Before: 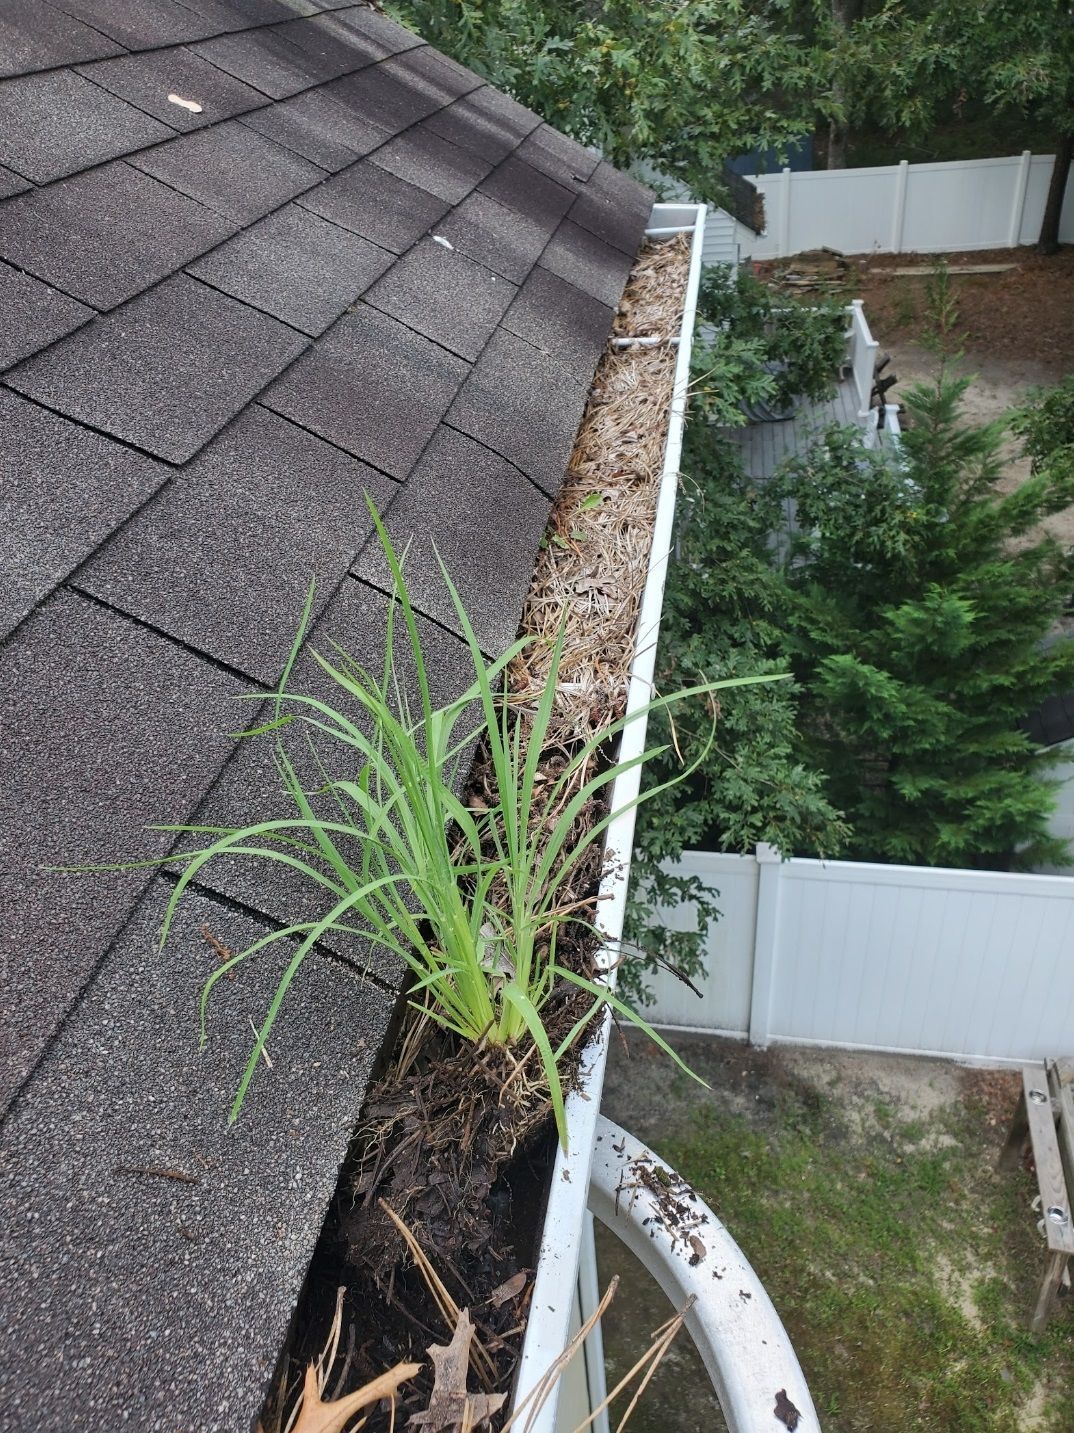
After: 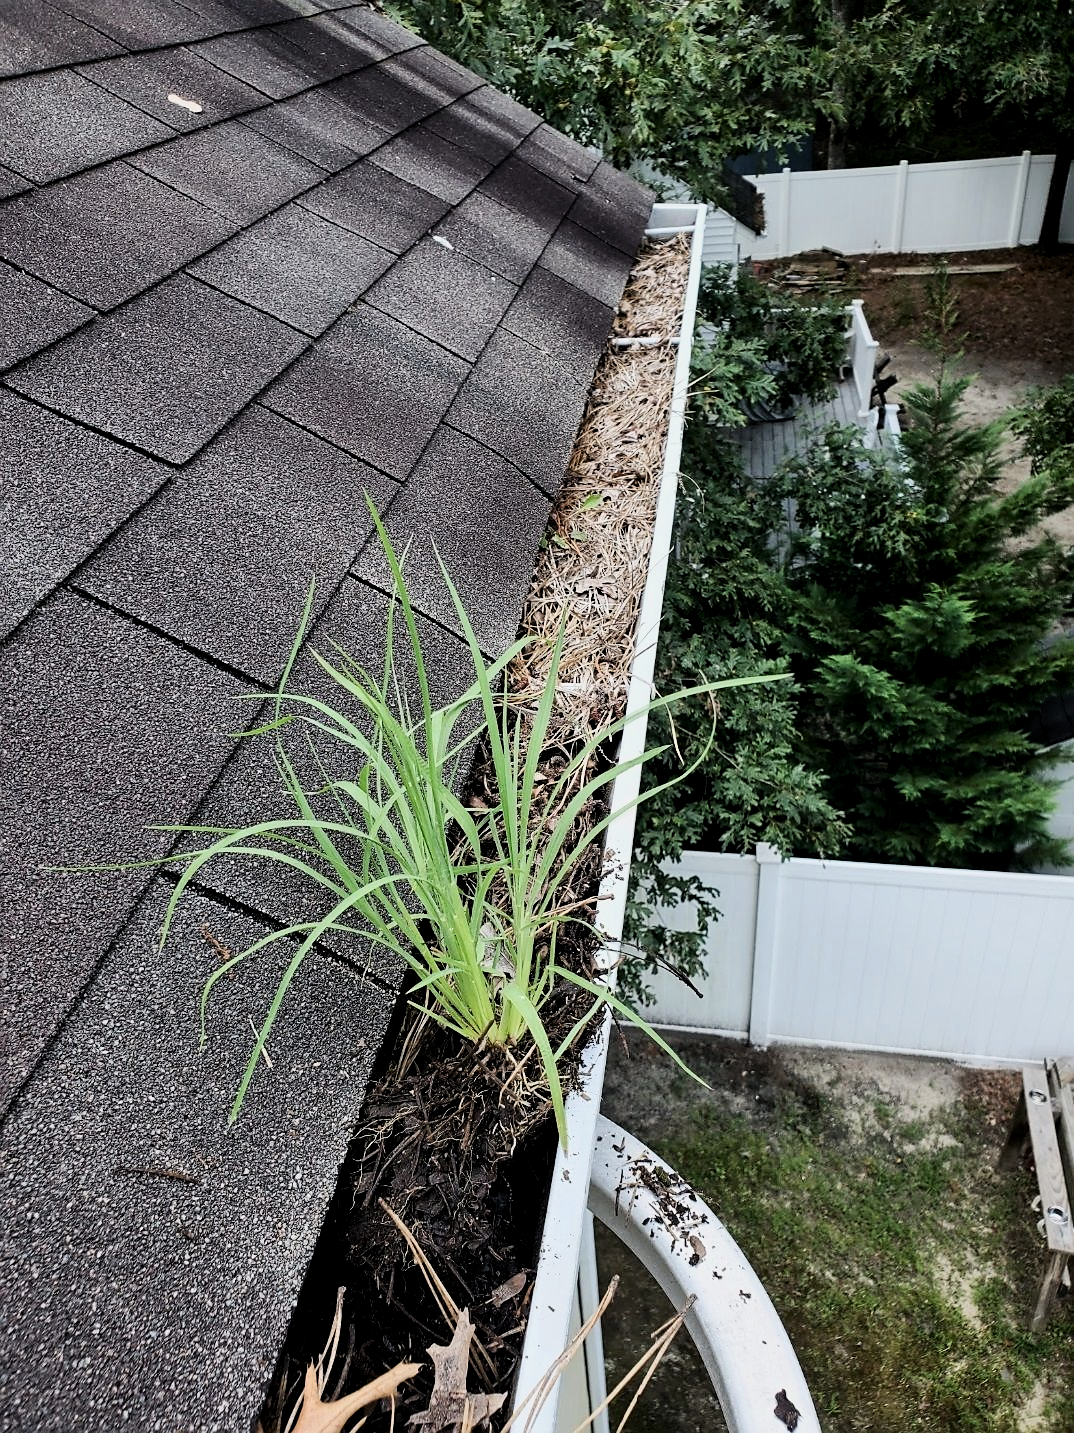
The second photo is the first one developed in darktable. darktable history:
levels: levels [0.031, 0.5, 0.969]
tone curve: curves: ch0 [(0, 0) (0.195, 0.109) (0.751, 0.848) (1, 1)], color space Lab, independent channels, preserve colors none
local contrast: mode bilateral grid, contrast 15, coarseness 36, detail 105%, midtone range 0.2
sharpen: radius 1.471, amount 0.405, threshold 1.495
filmic rgb: black relative exposure -7.65 EV, white relative exposure 4.56 EV, threshold 6 EV, hardness 3.61, enable highlight reconstruction true
